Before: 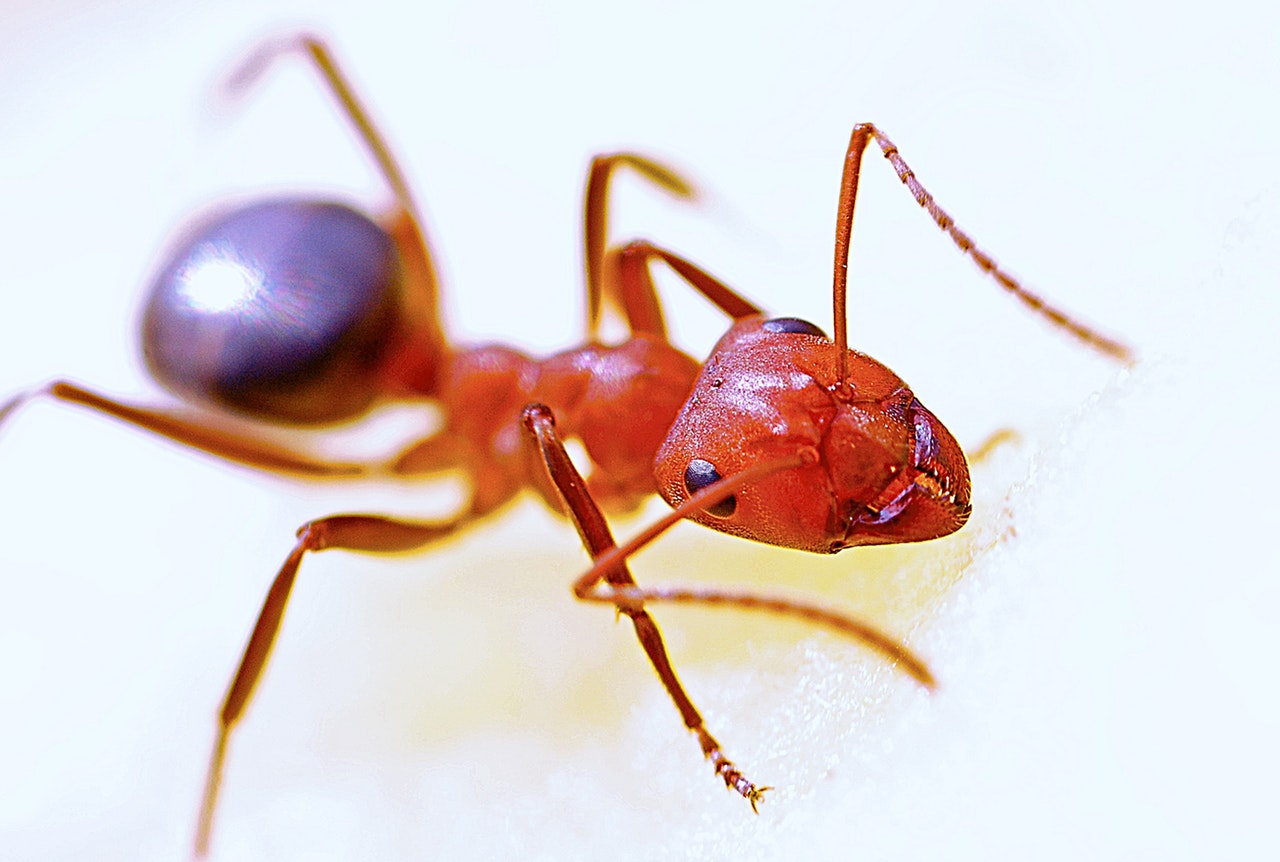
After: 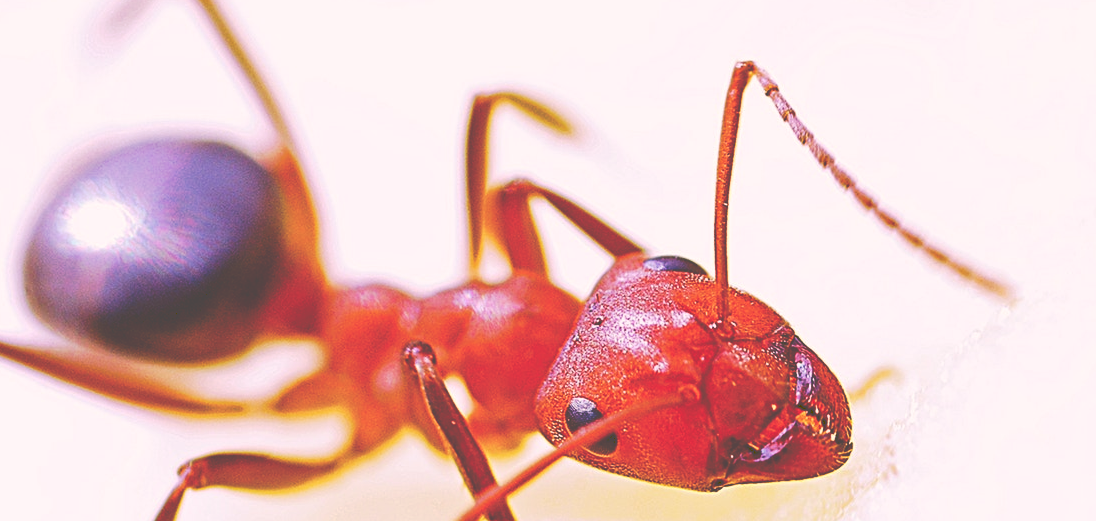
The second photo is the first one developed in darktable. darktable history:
crop and rotate: left 9.345%, top 7.22%, right 4.982%, bottom 32.331%
color correction: highlights a* 7.34, highlights b* 4.37
tone curve: curves: ch0 [(0, 0) (0.003, 0.299) (0.011, 0.299) (0.025, 0.299) (0.044, 0.299) (0.069, 0.3) (0.1, 0.306) (0.136, 0.316) (0.177, 0.326) (0.224, 0.338) (0.277, 0.366) (0.335, 0.406) (0.399, 0.462) (0.468, 0.533) (0.543, 0.607) (0.623, 0.7) (0.709, 0.775) (0.801, 0.843) (0.898, 0.903) (1, 1)], preserve colors none
